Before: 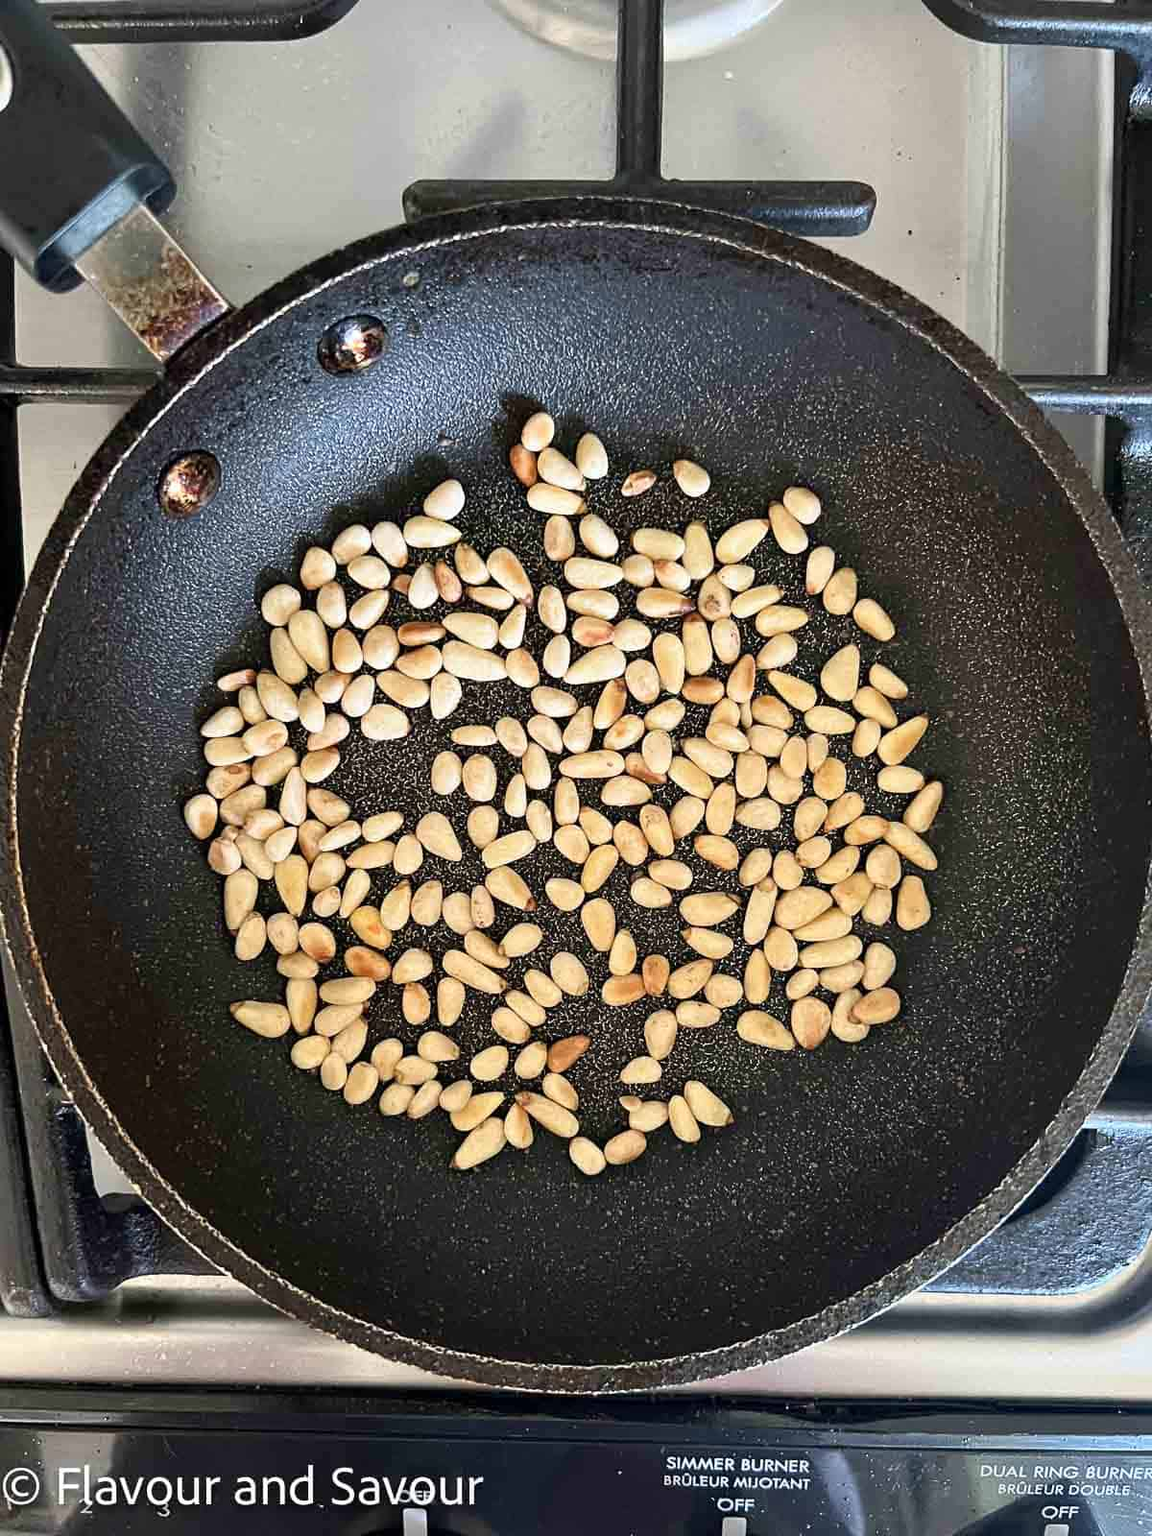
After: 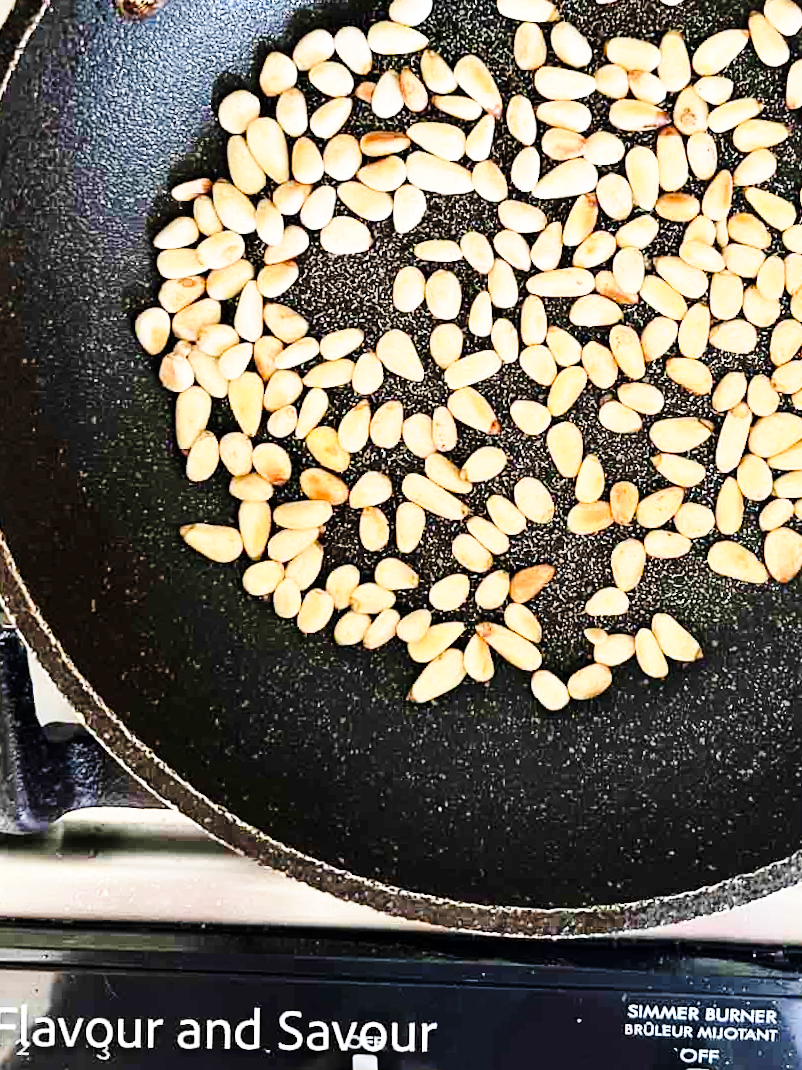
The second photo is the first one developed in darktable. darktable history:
crop and rotate: angle -0.82°, left 3.85%, top 31.828%, right 27.992%
base curve: curves: ch0 [(0, 0) (0.028, 0.03) (0.121, 0.232) (0.46, 0.748) (0.859, 0.968) (1, 1)], preserve colors none
tone curve: curves: ch0 [(0, 0) (0.004, 0.001) (0.133, 0.112) (0.325, 0.362) (0.832, 0.893) (1, 1)], color space Lab, linked channels, preserve colors none
